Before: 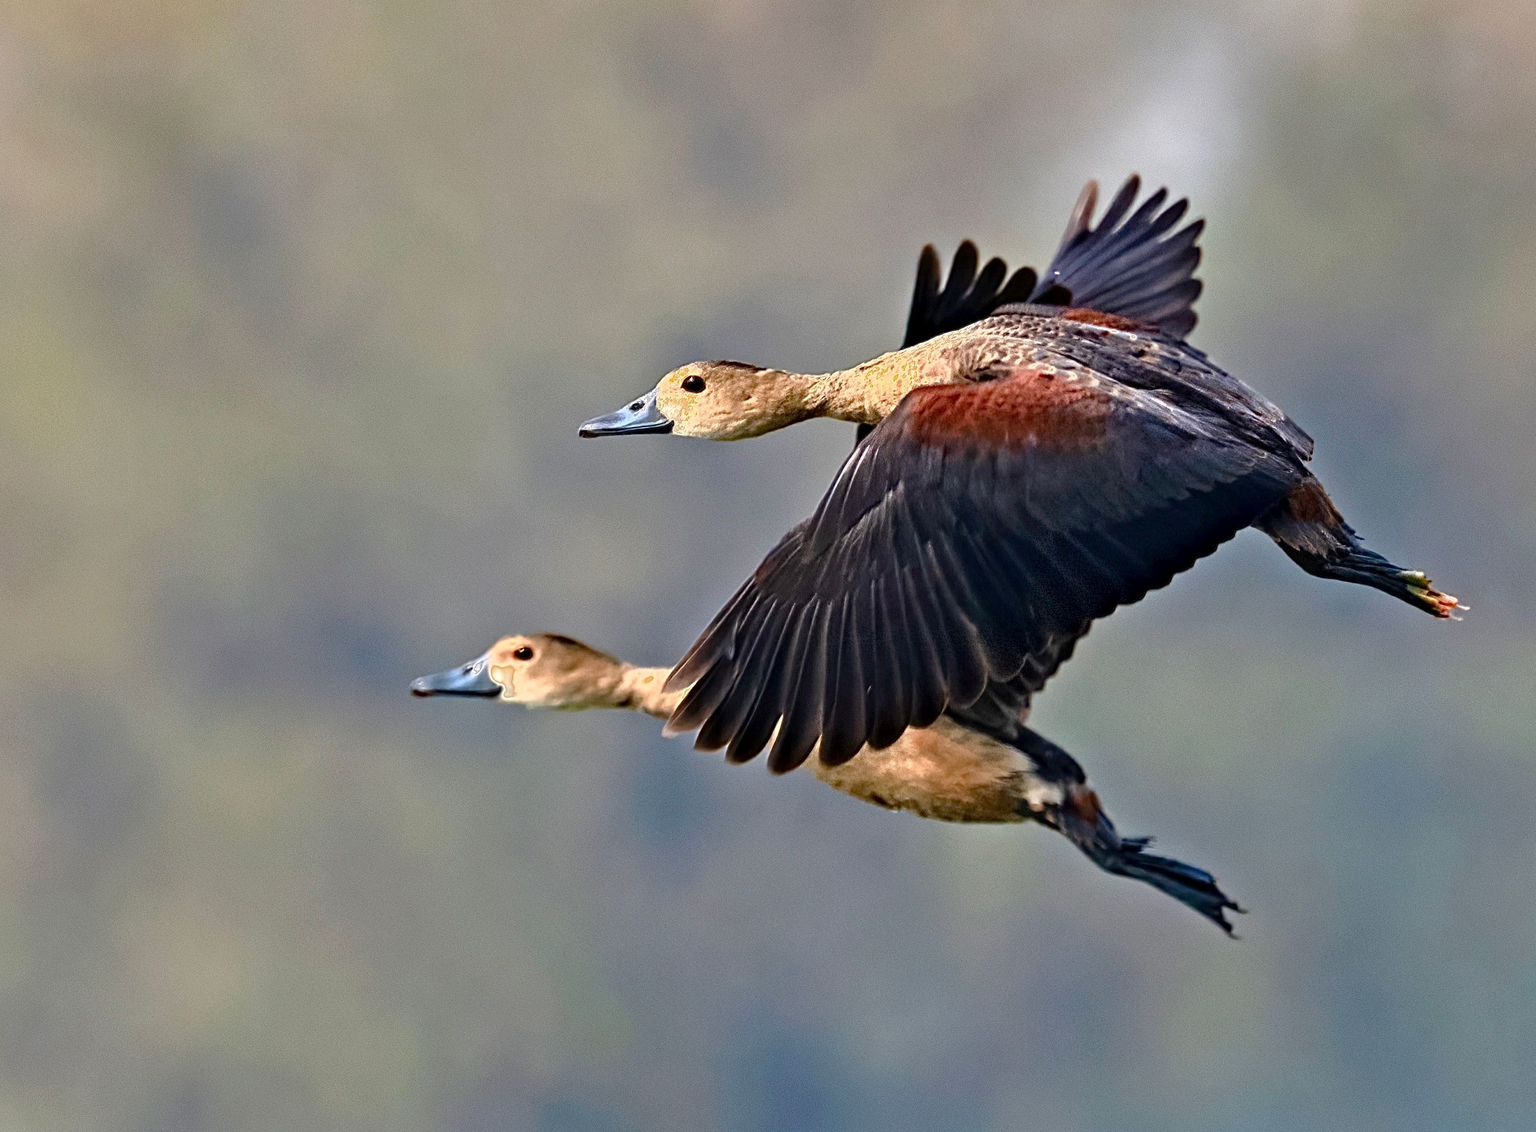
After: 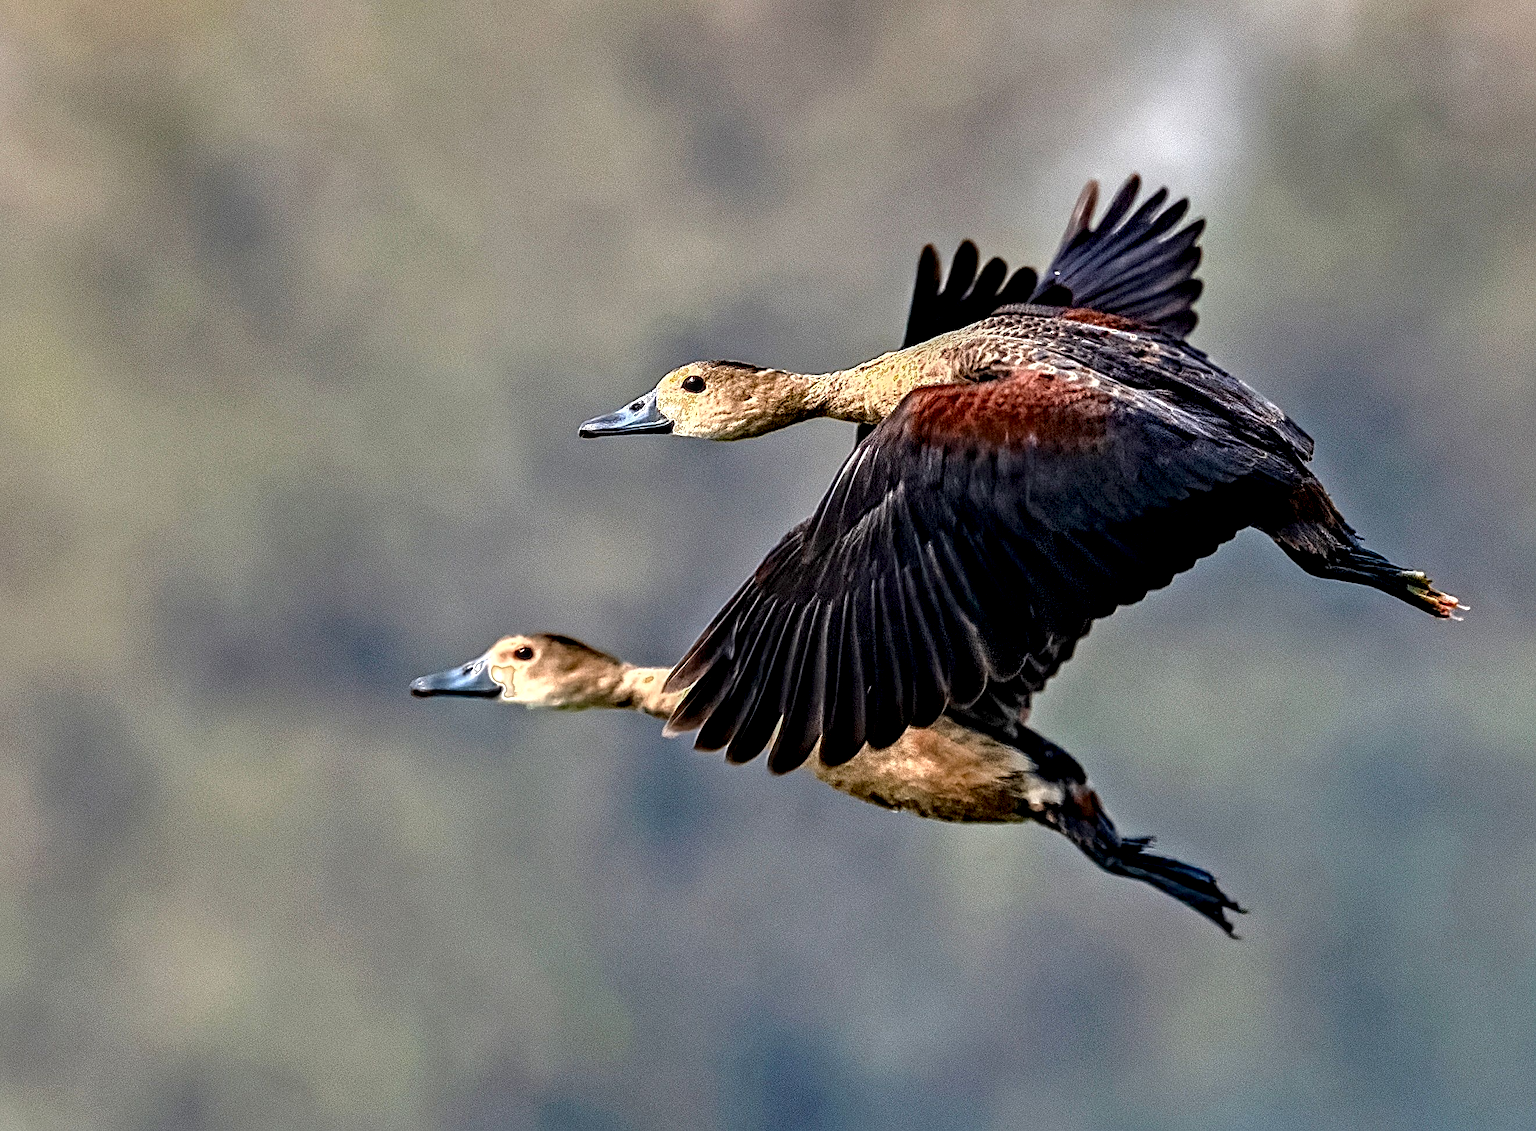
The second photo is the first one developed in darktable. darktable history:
sharpen: on, module defaults
exposure: black level correction 0.001, exposure -0.122 EV, compensate exposure bias true, compensate highlight preservation false
local contrast: highlights 19%, detail 186%
